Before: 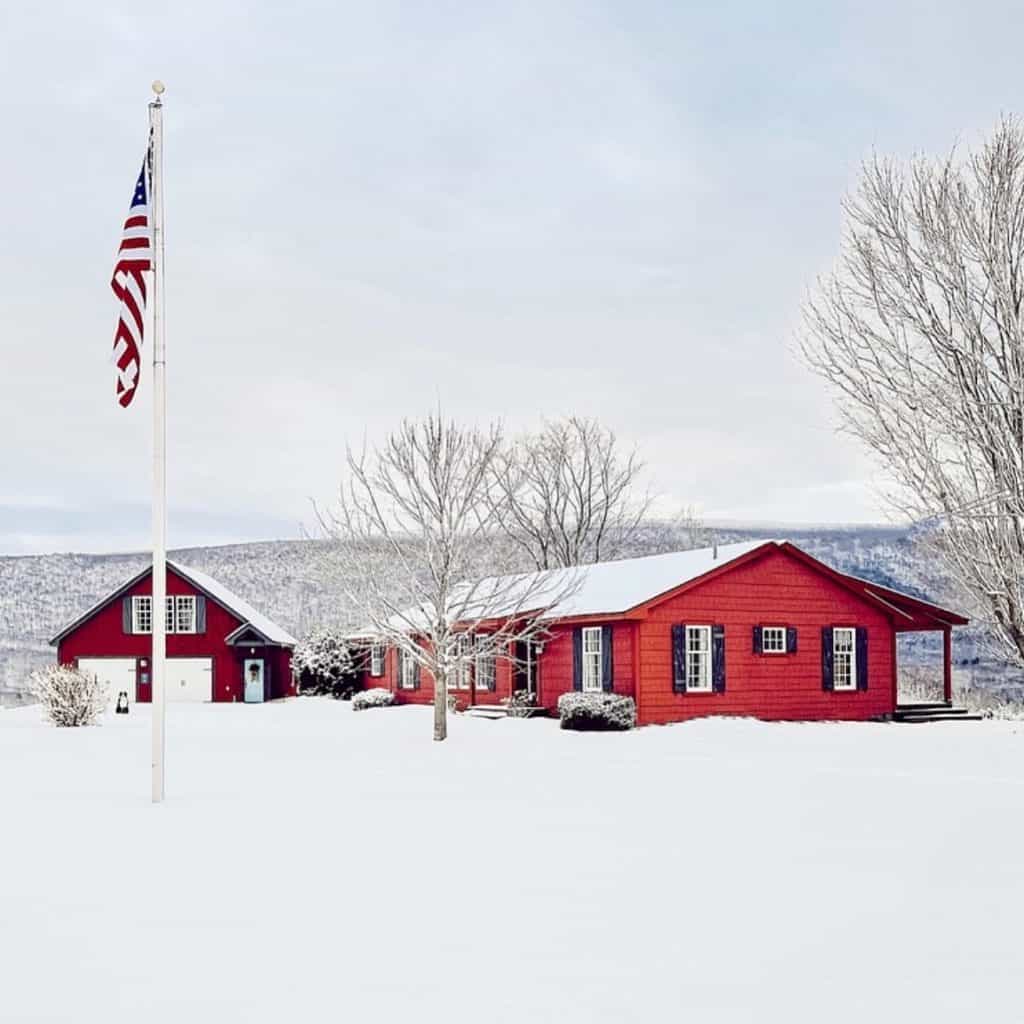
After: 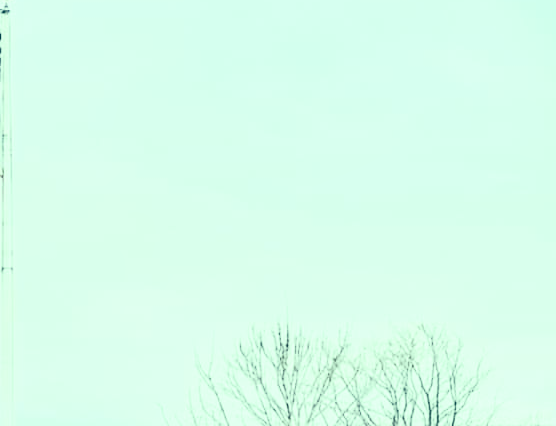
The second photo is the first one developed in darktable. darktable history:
local contrast: on, module defaults
exposure: black level correction 0.001, exposure 0.298 EV, compensate highlight preservation false
tone equalizer: -8 EV -0.426 EV, -7 EV -0.376 EV, -6 EV -0.357 EV, -5 EV -0.209 EV, -3 EV 0.203 EV, -2 EV 0.347 EV, -1 EV 0.393 EV, +0 EV 0.441 EV
color correction: highlights a* -19.76, highlights b* 9.8, shadows a* -20.4, shadows b* -11.09
crop: left 14.846%, top 9.267%, right 30.831%, bottom 49.07%
color balance rgb: global offset › luminance -0.499%, perceptual saturation grading › global saturation 9.902%, global vibrance 16.628%, saturation formula JzAzBz (2021)
tone curve: curves: ch0 [(0, 0.001) (0.139, 0.096) (0.311, 0.278) (0.495, 0.531) (0.718, 0.816) (0.841, 0.909) (1, 0.967)]; ch1 [(0, 0) (0.272, 0.249) (0.388, 0.385) (0.469, 0.456) (0.495, 0.497) (0.538, 0.554) (0.578, 0.605) (0.707, 0.778) (1, 1)]; ch2 [(0, 0) (0.125, 0.089) (0.353, 0.329) (0.443, 0.408) (0.502, 0.499) (0.557, 0.542) (0.608, 0.635) (1, 1)], preserve colors none
